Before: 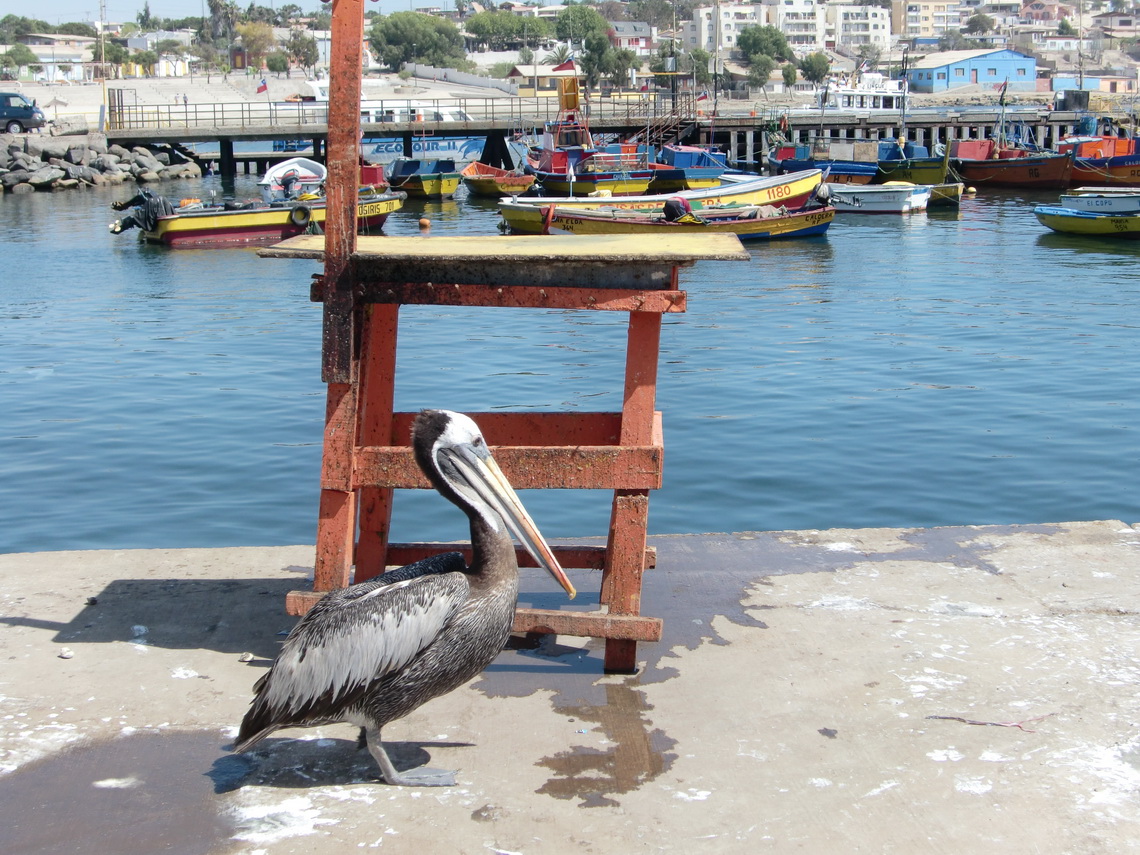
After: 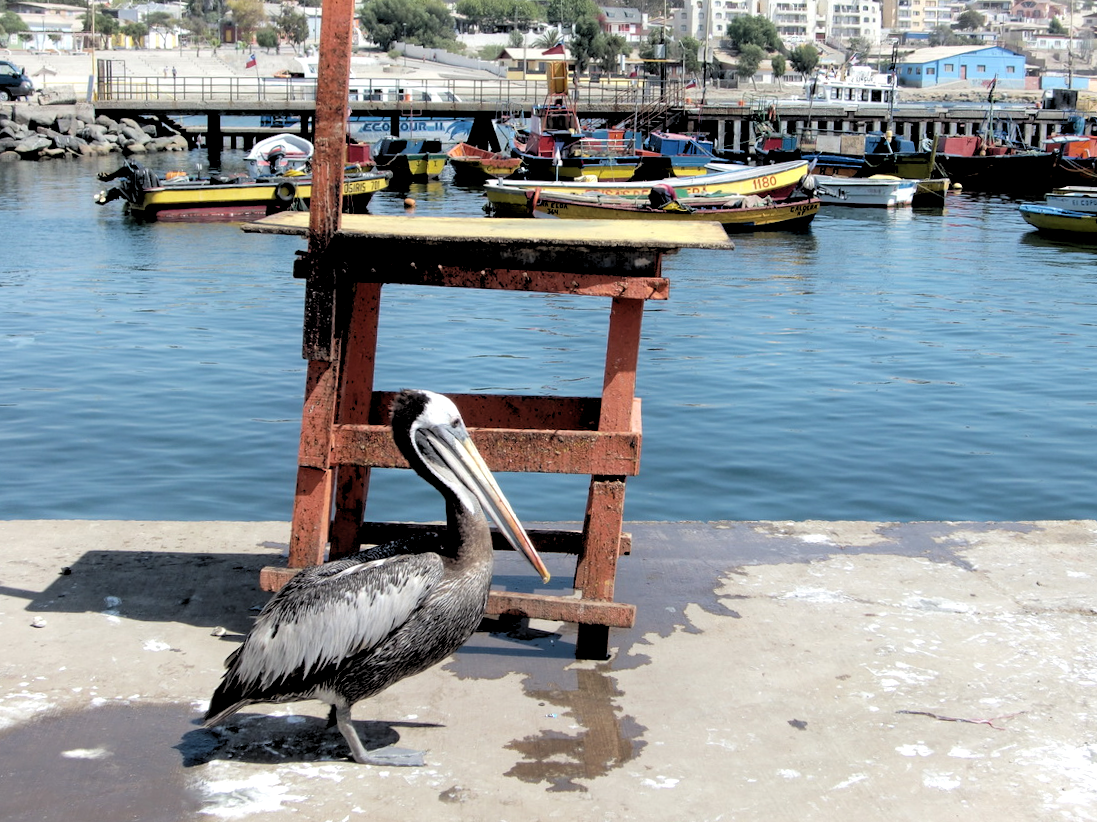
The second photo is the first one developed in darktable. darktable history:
rgb levels: levels [[0.034, 0.472, 0.904], [0, 0.5, 1], [0, 0.5, 1]]
crop and rotate: angle -1.69°
